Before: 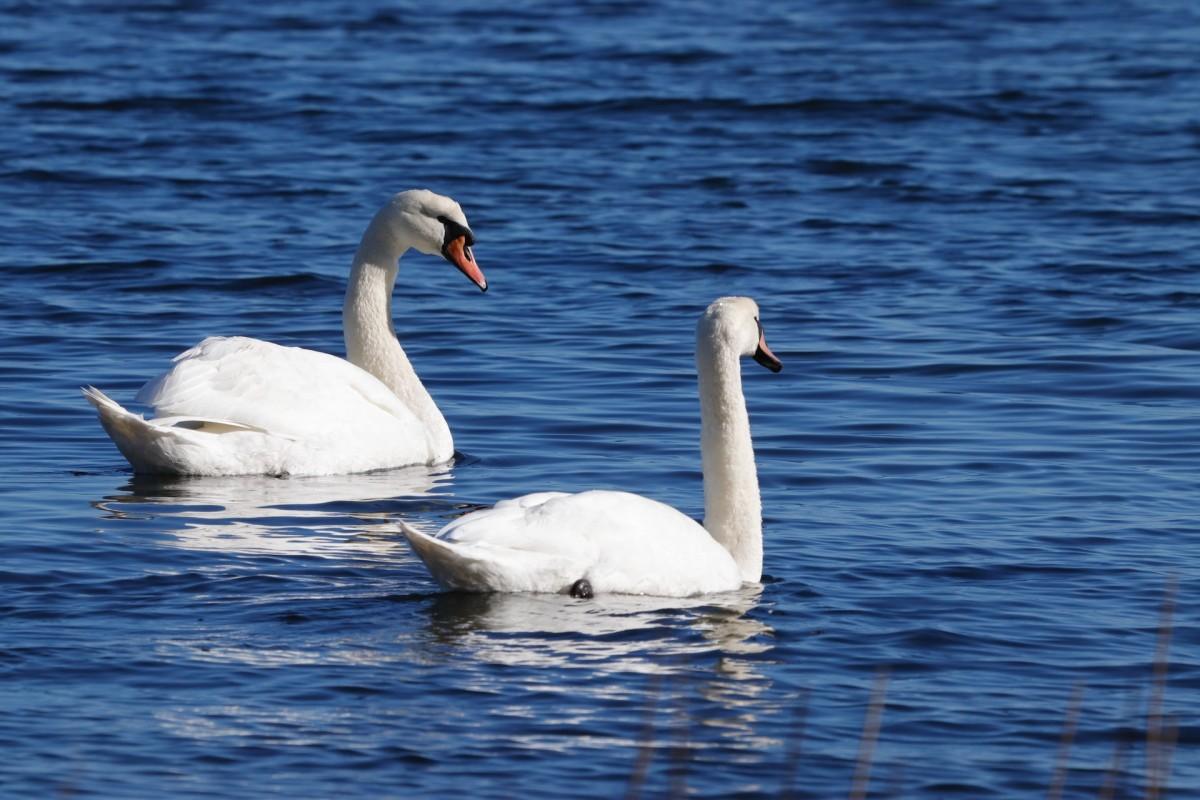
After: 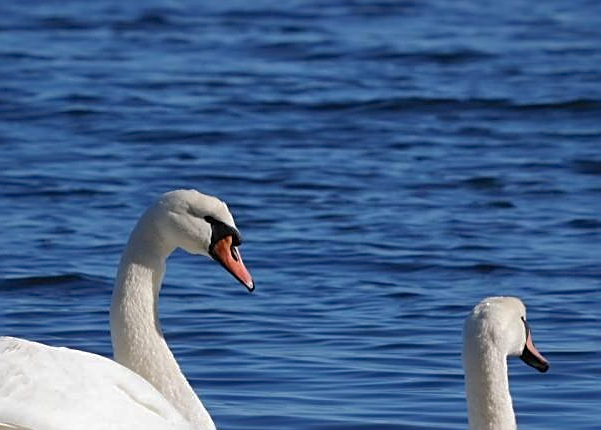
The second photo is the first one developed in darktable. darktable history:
crop: left 19.418%, right 30.454%, bottom 46.236%
sharpen: on, module defaults
shadows and highlights: on, module defaults
